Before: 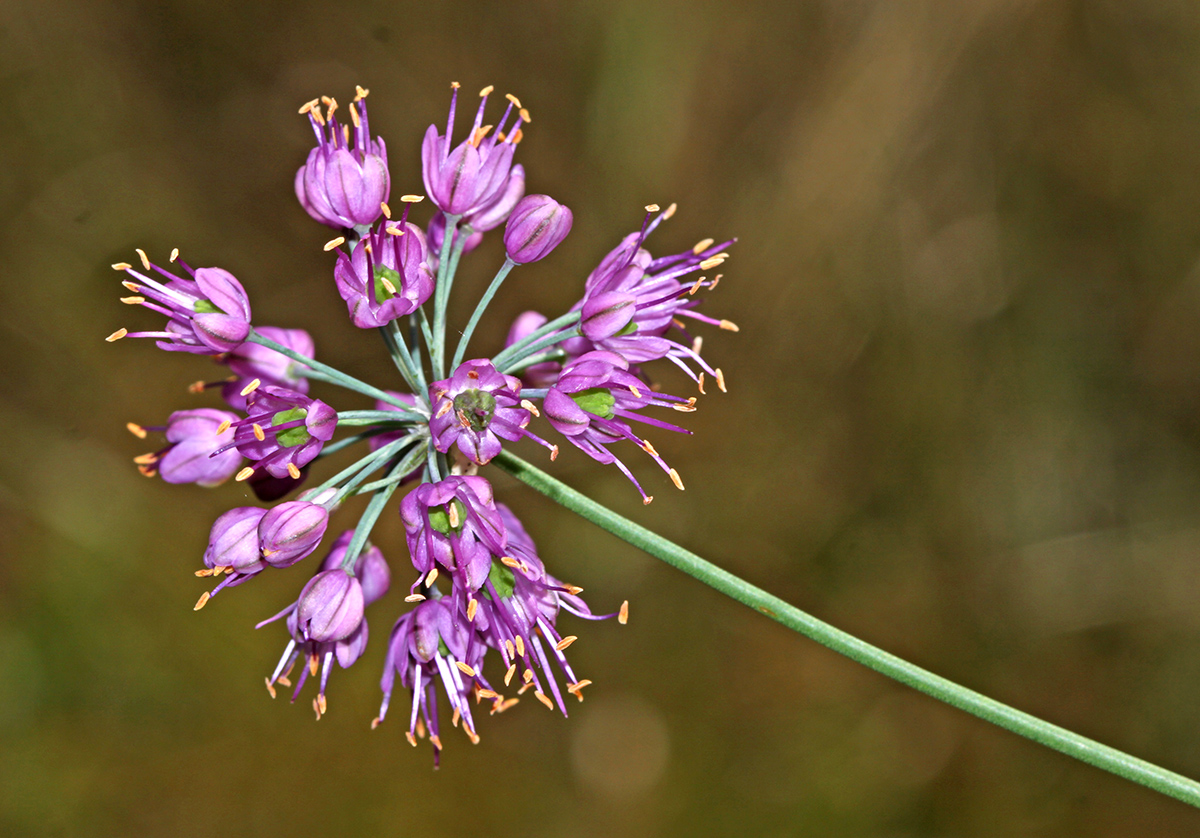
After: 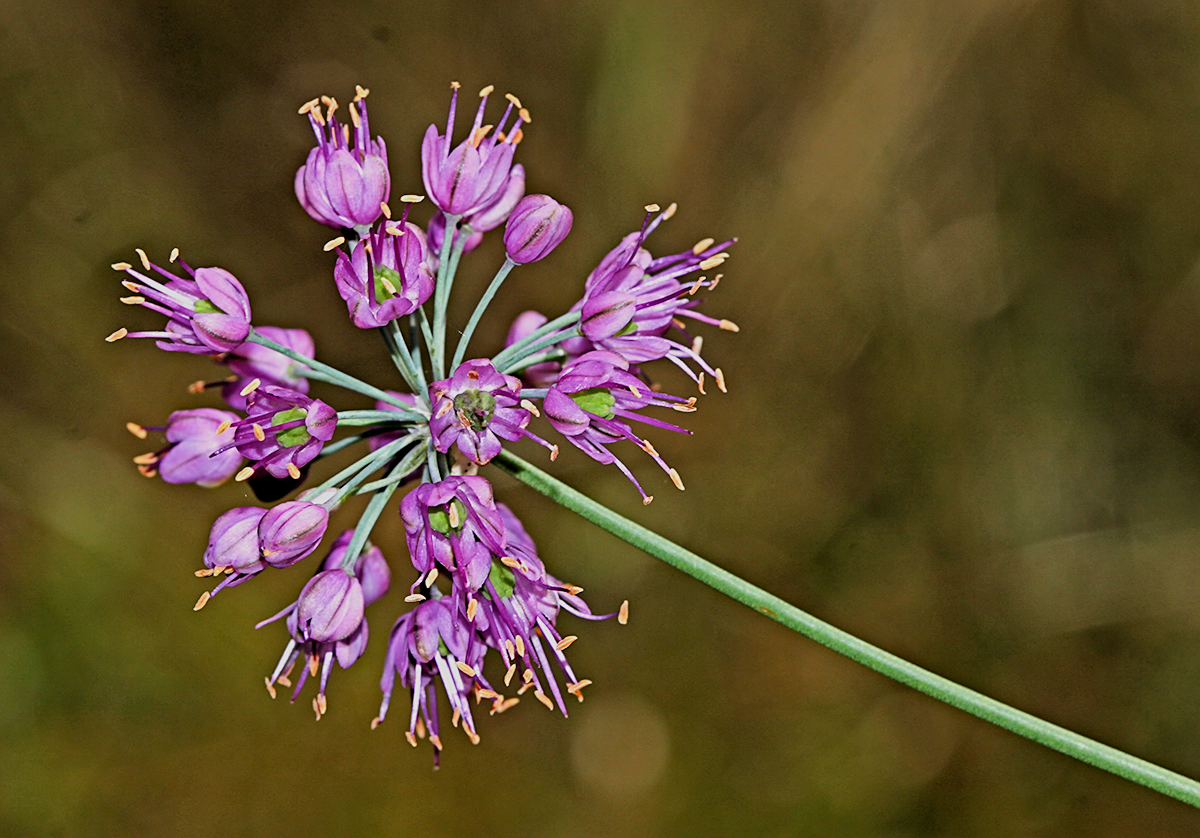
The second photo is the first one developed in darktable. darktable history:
filmic rgb: black relative exposure -7.65 EV, white relative exposure 4.56 EV, hardness 3.61, contrast 1.058
sharpen: on, module defaults
levels: levels [0.016, 0.5, 0.996]
haze removal: compatibility mode true, adaptive false
